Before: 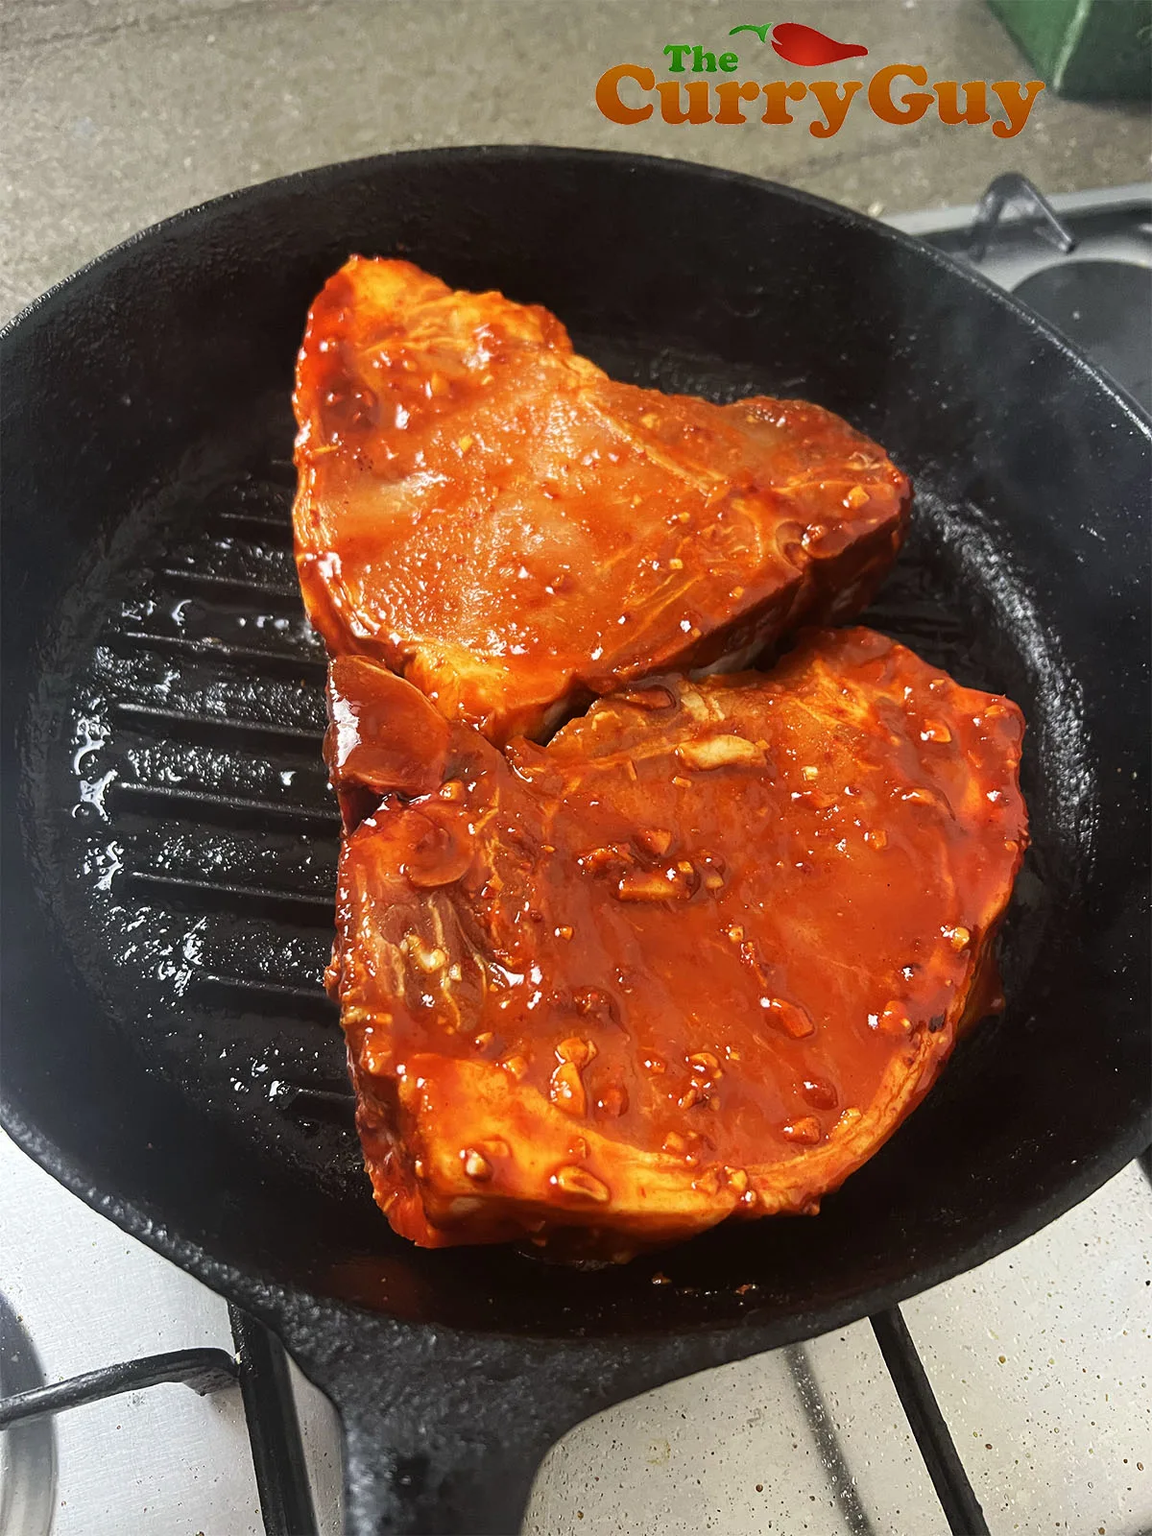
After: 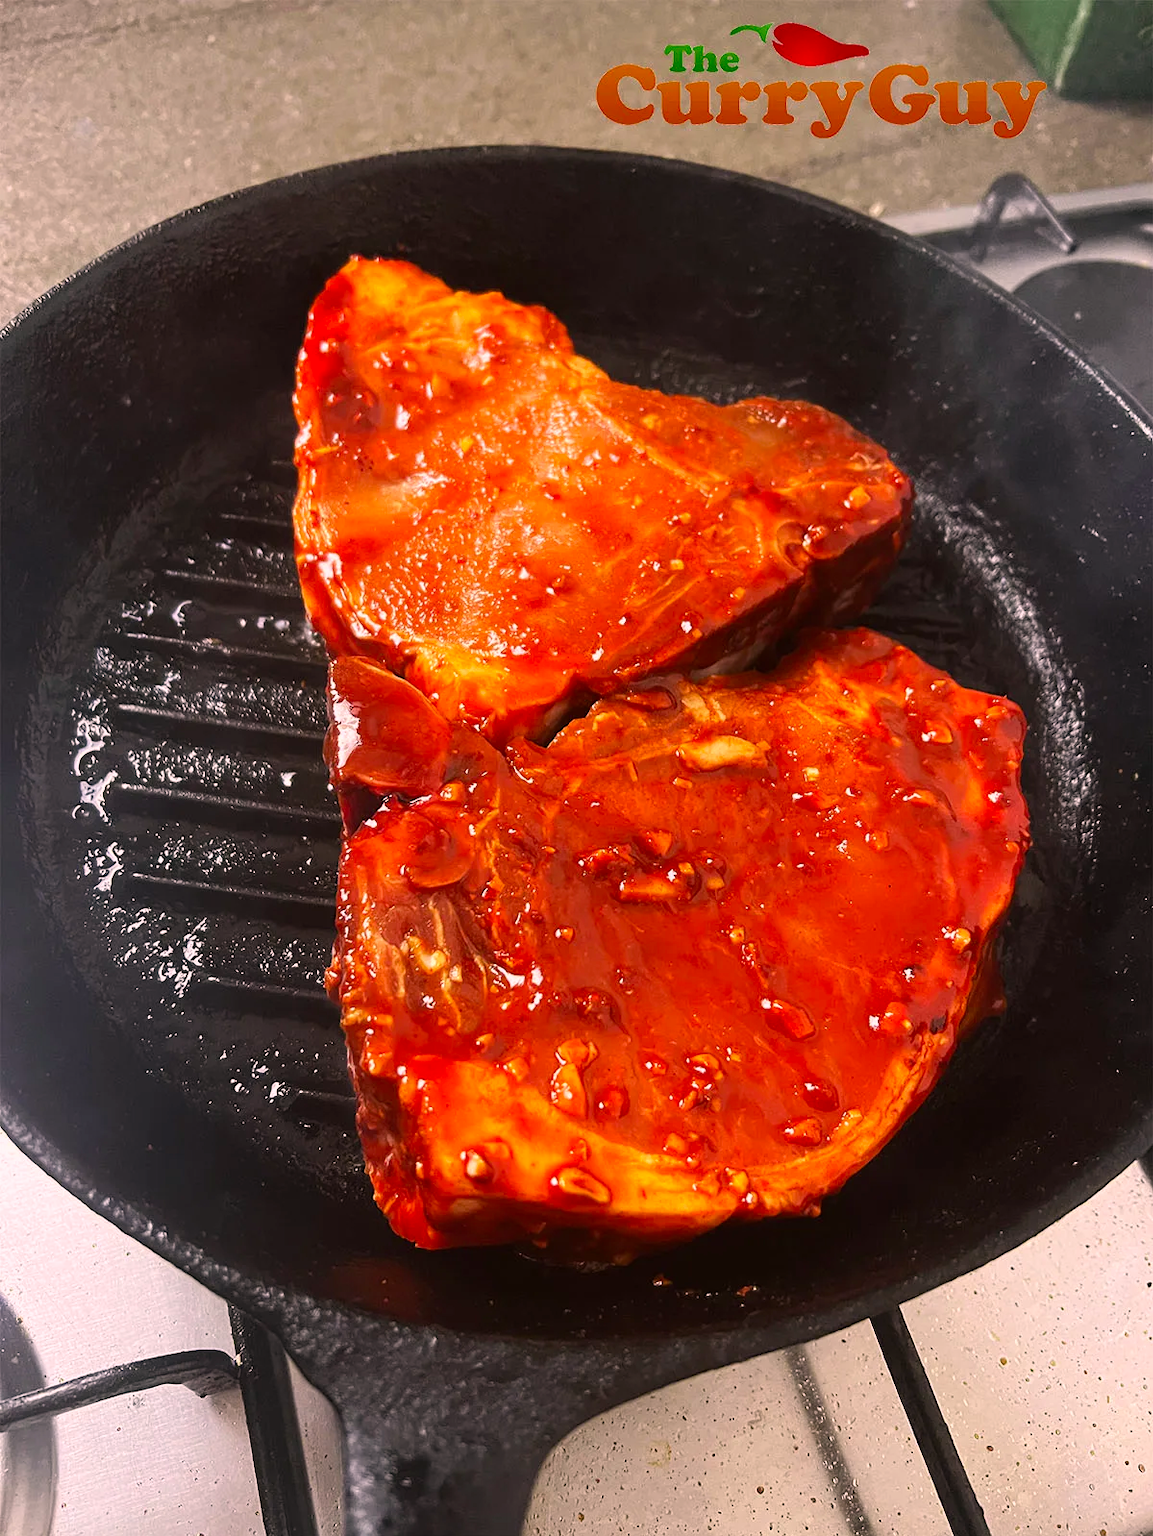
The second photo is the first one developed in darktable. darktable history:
color correction: highlights a* 14.52, highlights b* 4.84
crop: bottom 0.071%
